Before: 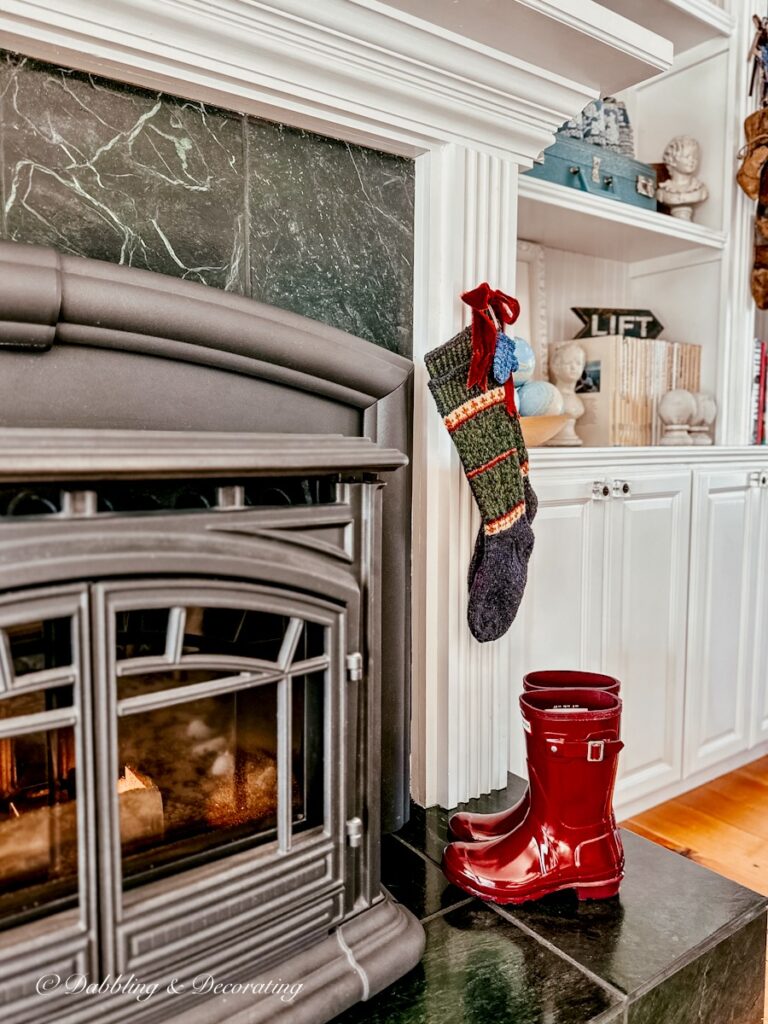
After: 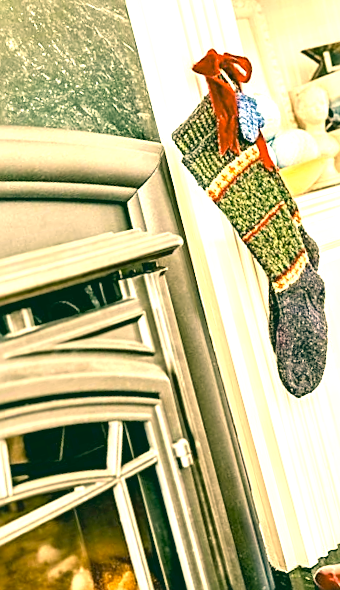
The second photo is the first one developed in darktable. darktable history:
crop: left 28.583%, right 29.231%
sharpen: on, module defaults
contrast brightness saturation: contrast -0.15, brightness 0.05, saturation -0.12
rotate and perspective: rotation -14.8°, crop left 0.1, crop right 0.903, crop top 0.25, crop bottom 0.748
color correction: highlights a* 5.62, highlights b* 33.57, shadows a* -25.86, shadows b* 4.02
white balance: red 0.974, blue 1.044
exposure: exposure 2.003 EV, compensate highlight preservation false
